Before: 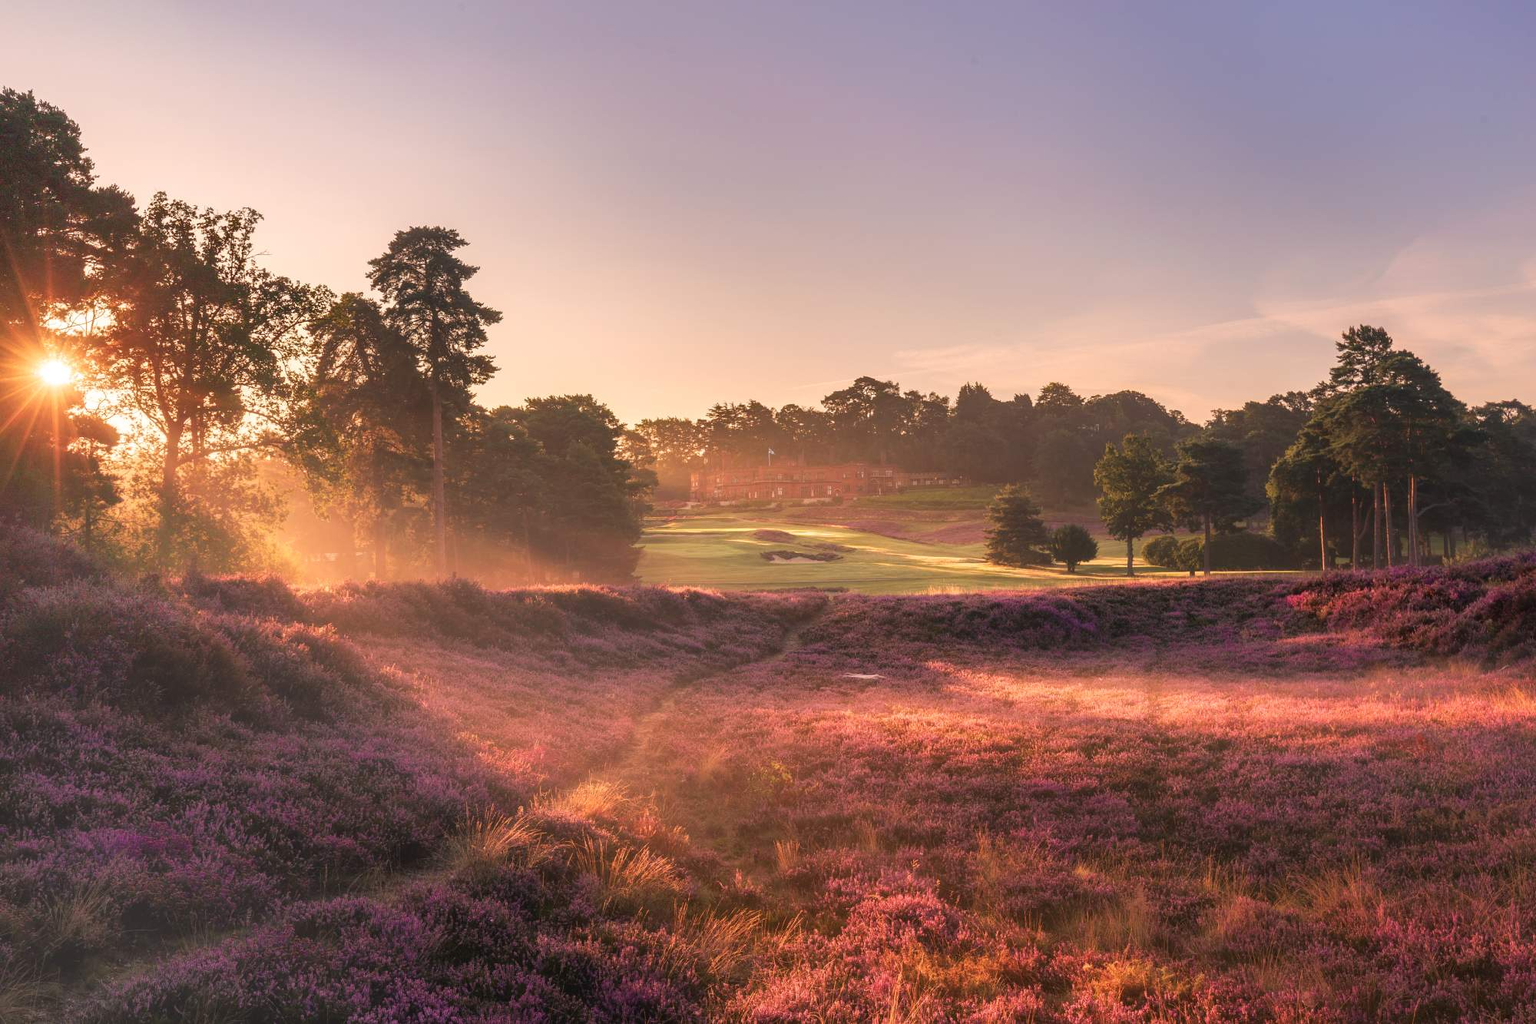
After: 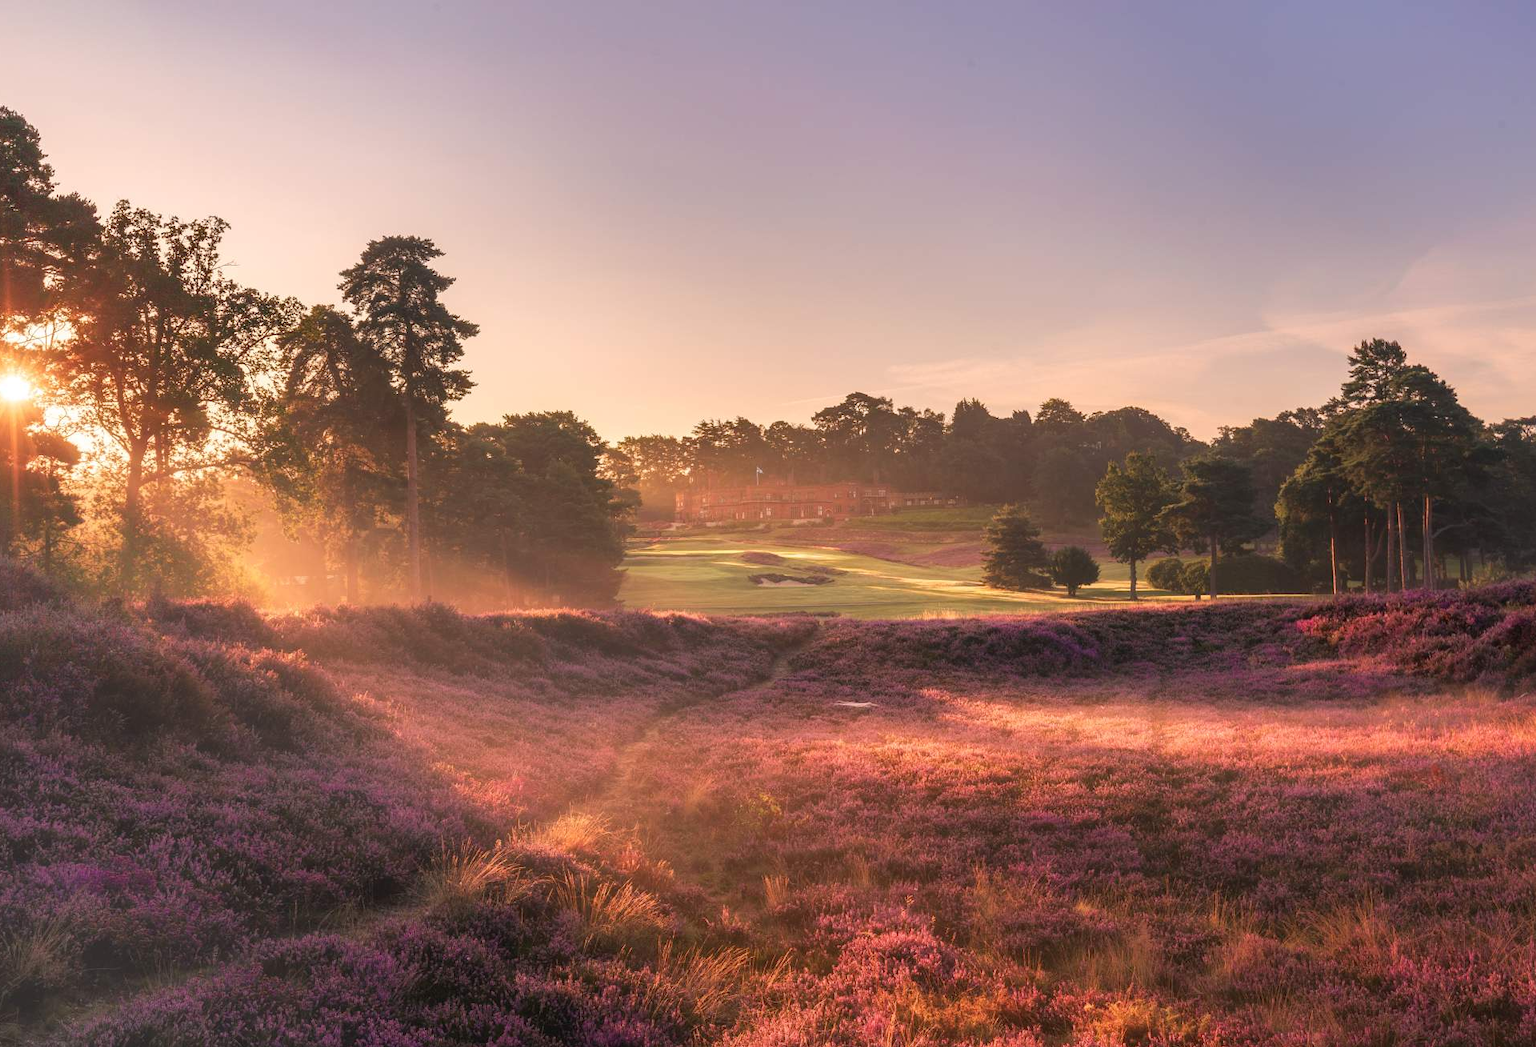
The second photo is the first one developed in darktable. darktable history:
crop and rotate: left 2.763%, right 1.208%, bottom 1.792%
